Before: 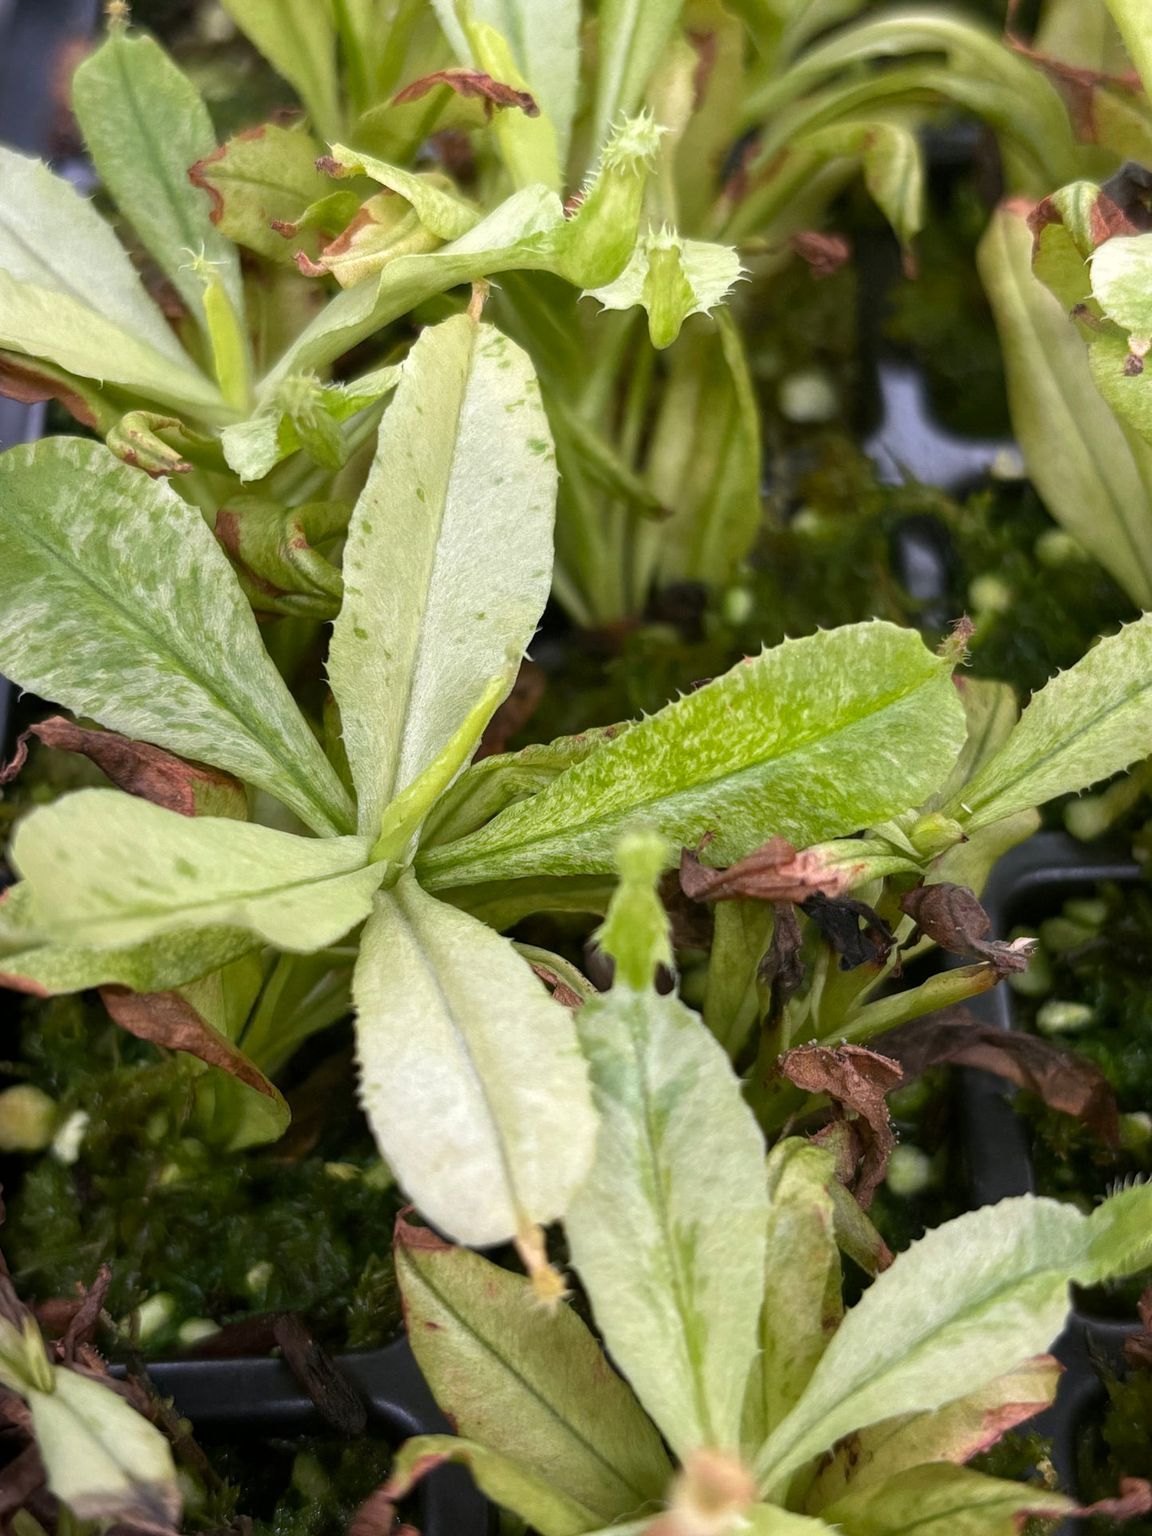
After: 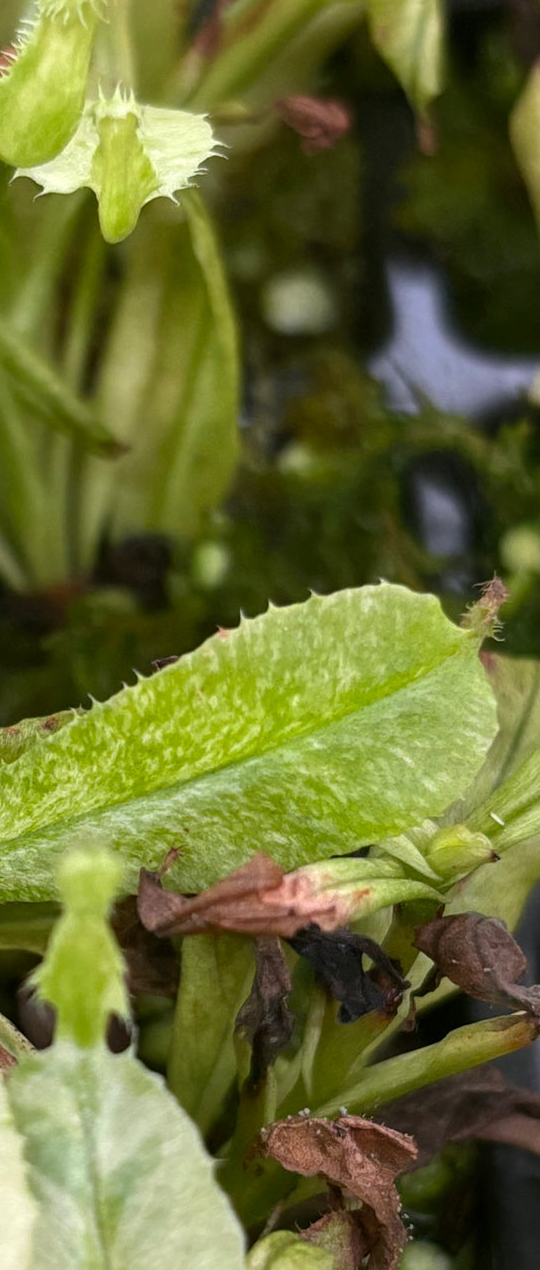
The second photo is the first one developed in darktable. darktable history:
crop and rotate: left 49.515%, top 10.135%, right 13.063%, bottom 23.949%
